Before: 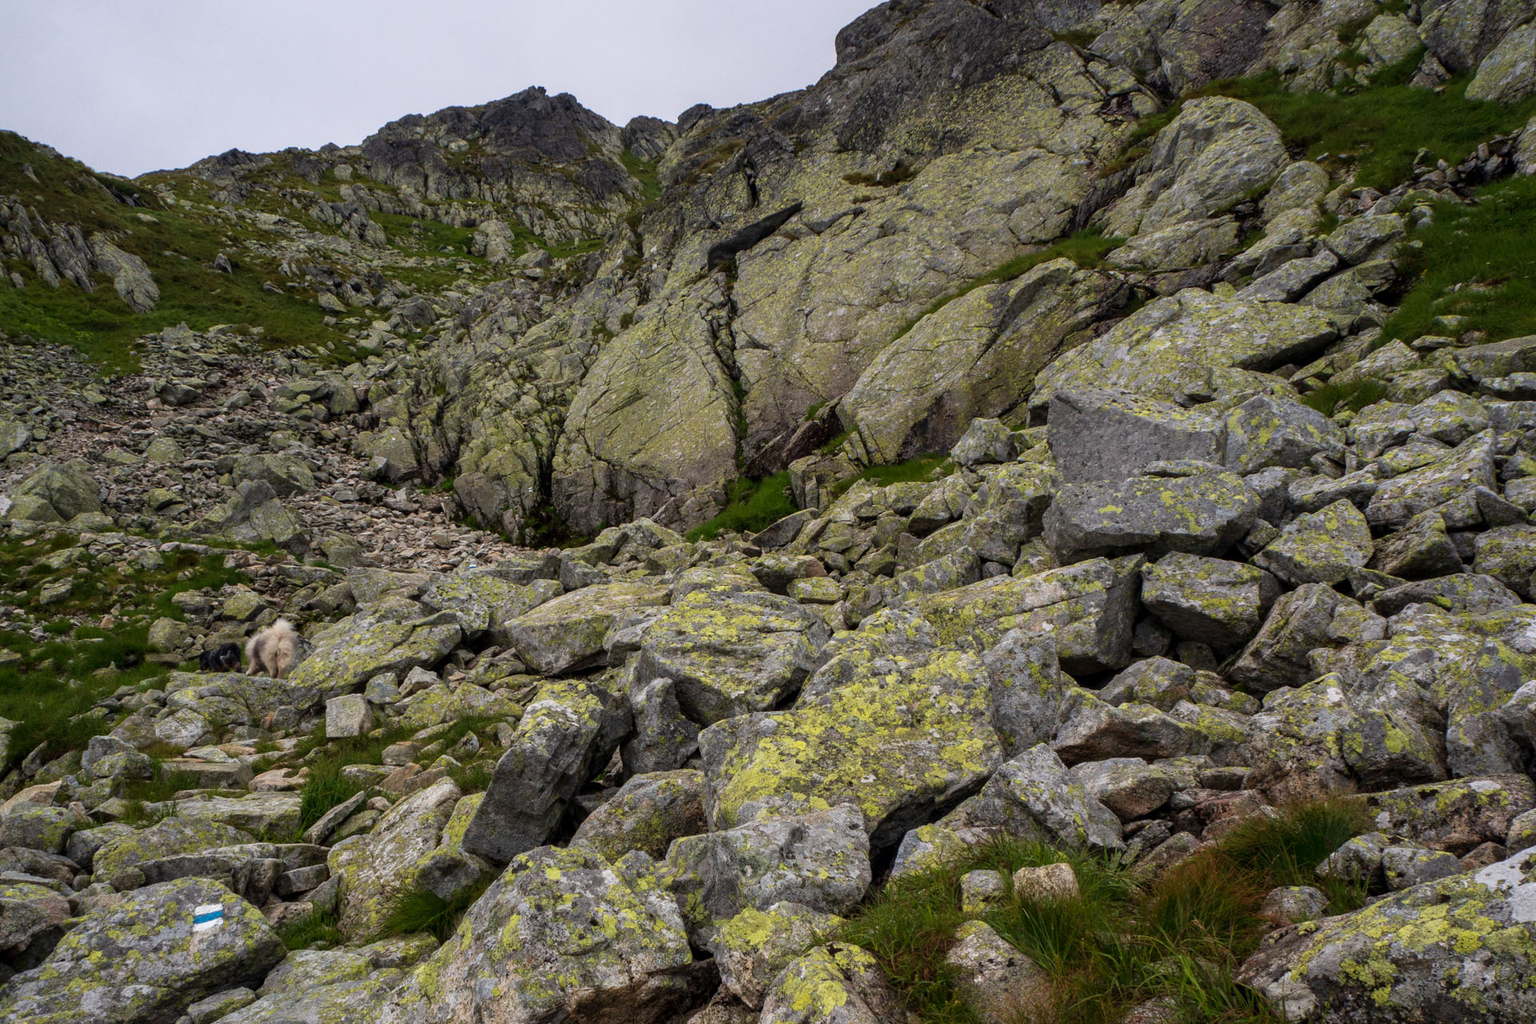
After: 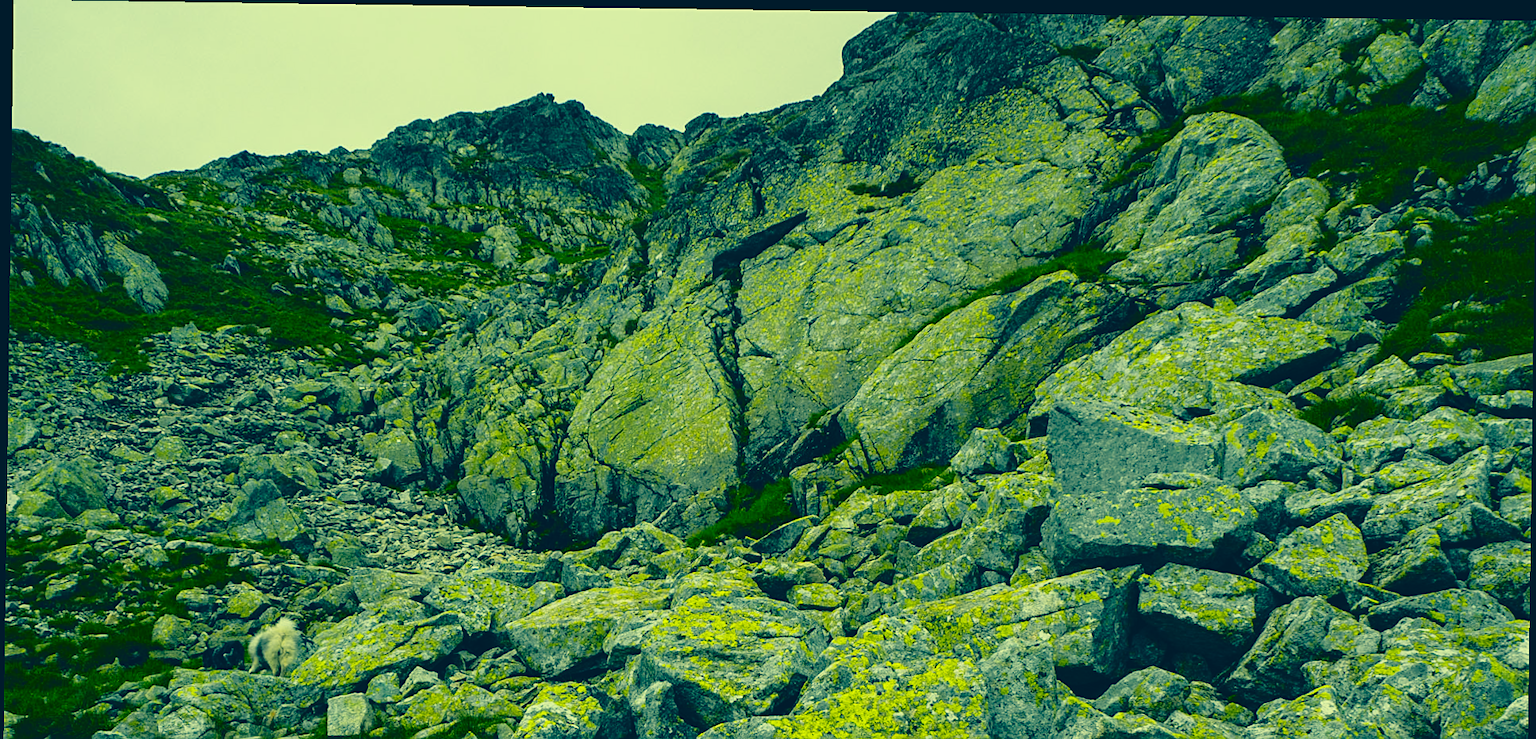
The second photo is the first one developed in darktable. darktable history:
crop: bottom 28.576%
color correction: highlights a* -15.58, highlights b* 40, shadows a* -40, shadows b* -26.18
rotate and perspective: rotation 0.8°, automatic cropping off
tone curve: curves: ch0 [(0, 0.029) (0.168, 0.142) (0.359, 0.44) (0.469, 0.544) (0.634, 0.722) (0.858, 0.903) (1, 0.968)]; ch1 [(0, 0) (0.437, 0.453) (0.472, 0.47) (0.502, 0.502) (0.54, 0.534) (0.57, 0.592) (0.618, 0.66) (0.699, 0.749) (0.859, 0.919) (1, 1)]; ch2 [(0, 0) (0.33, 0.301) (0.421, 0.443) (0.476, 0.498) (0.505, 0.503) (0.547, 0.557) (0.586, 0.634) (0.608, 0.676) (1, 1)], color space Lab, independent channels, preserve colors none
sharpen: on, module defaults
